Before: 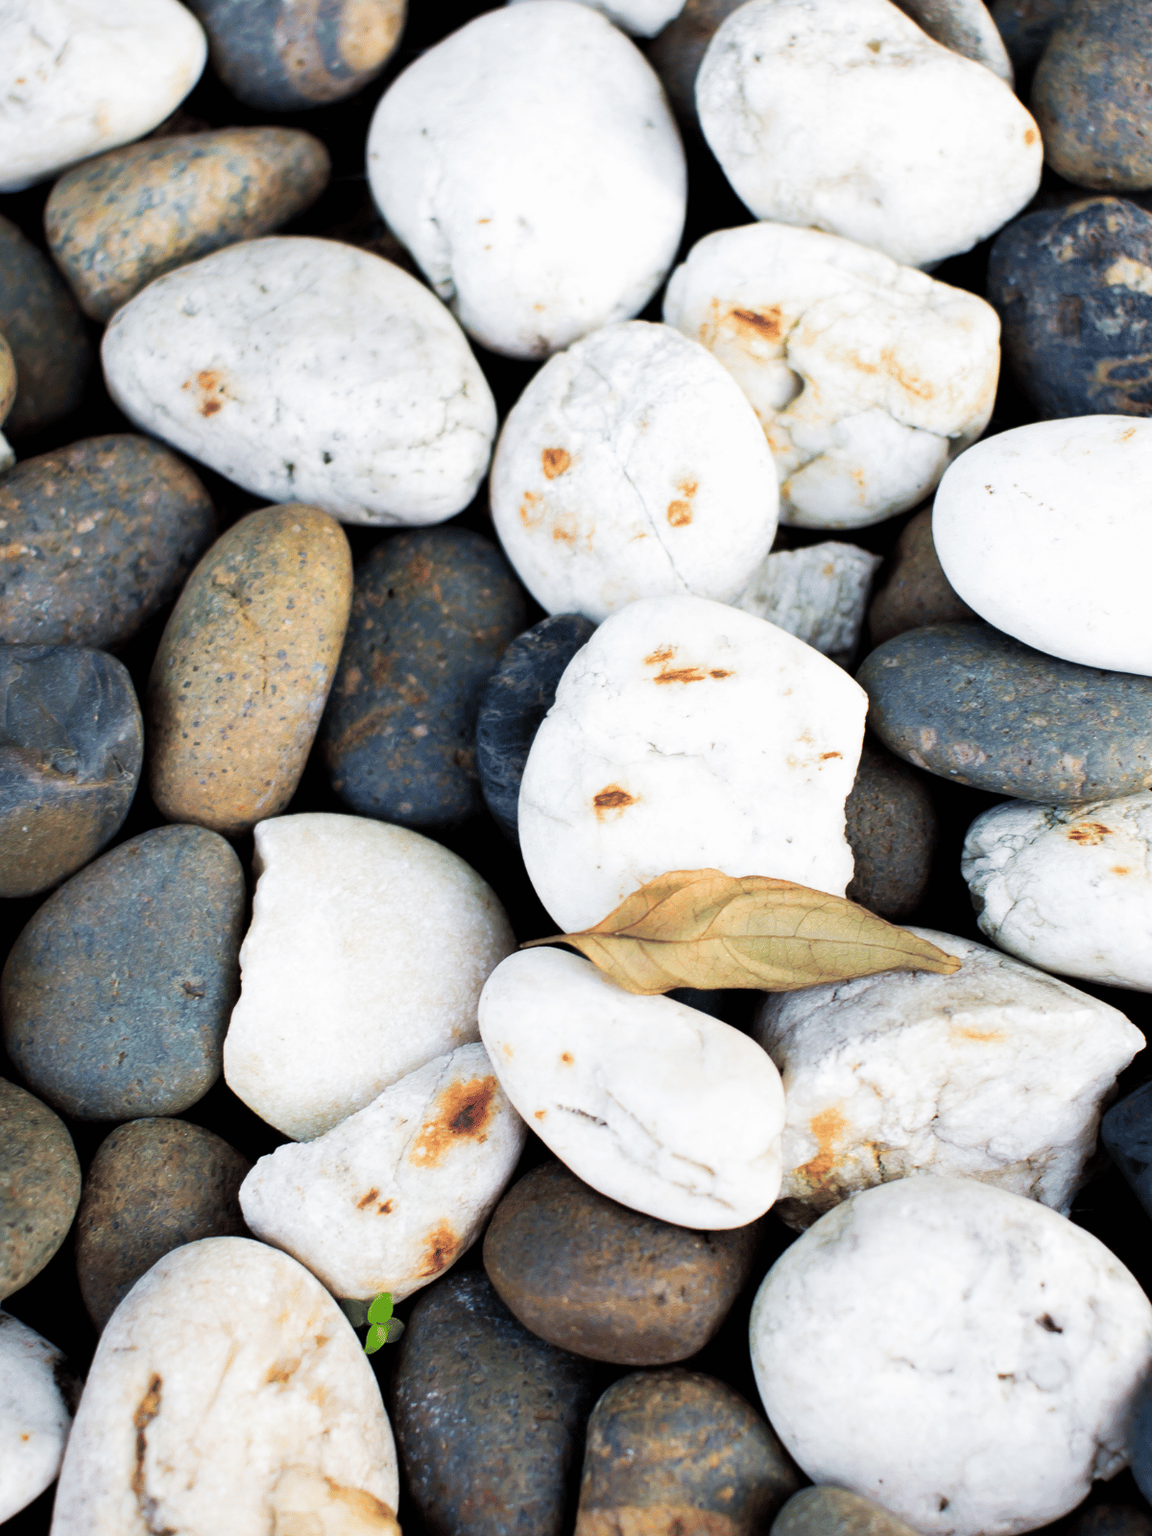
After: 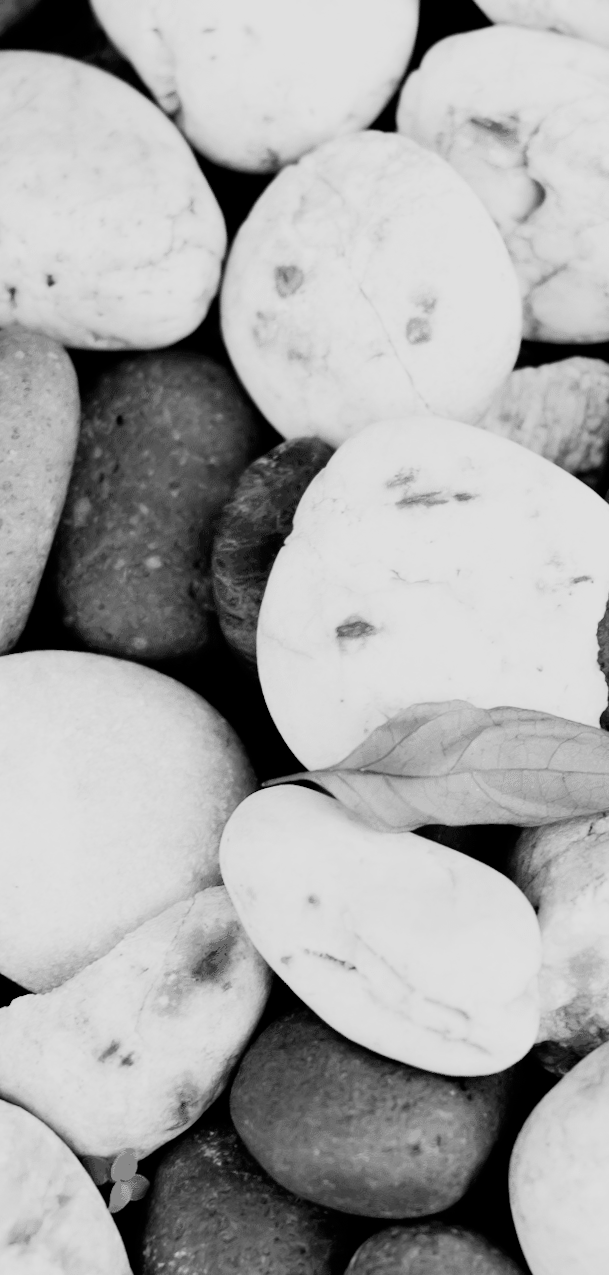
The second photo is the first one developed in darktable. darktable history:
exposure: black level correction 0, exposure 0.5 EV, compensate highlight preservation false
rotate and perspective: rotation -1.17°, automatic cropping off
filmic rgb: black relative exposure -7.65 EV, white relative exposure 4.56 EV, hardness 3.61
crop and rotate: angle 0.02°, left 24.353%, top 13.219%, right 26.156%, bottom 8.224%
color calibration: output gray [0.21, 0.42, 0.37, 0], gray › normalize channels true, illuminant same as pipeline (D50), adaptation XYZ, x 0.346, y 0.359, gamut compression 0
white balance: red 1.009, blue 0.985
